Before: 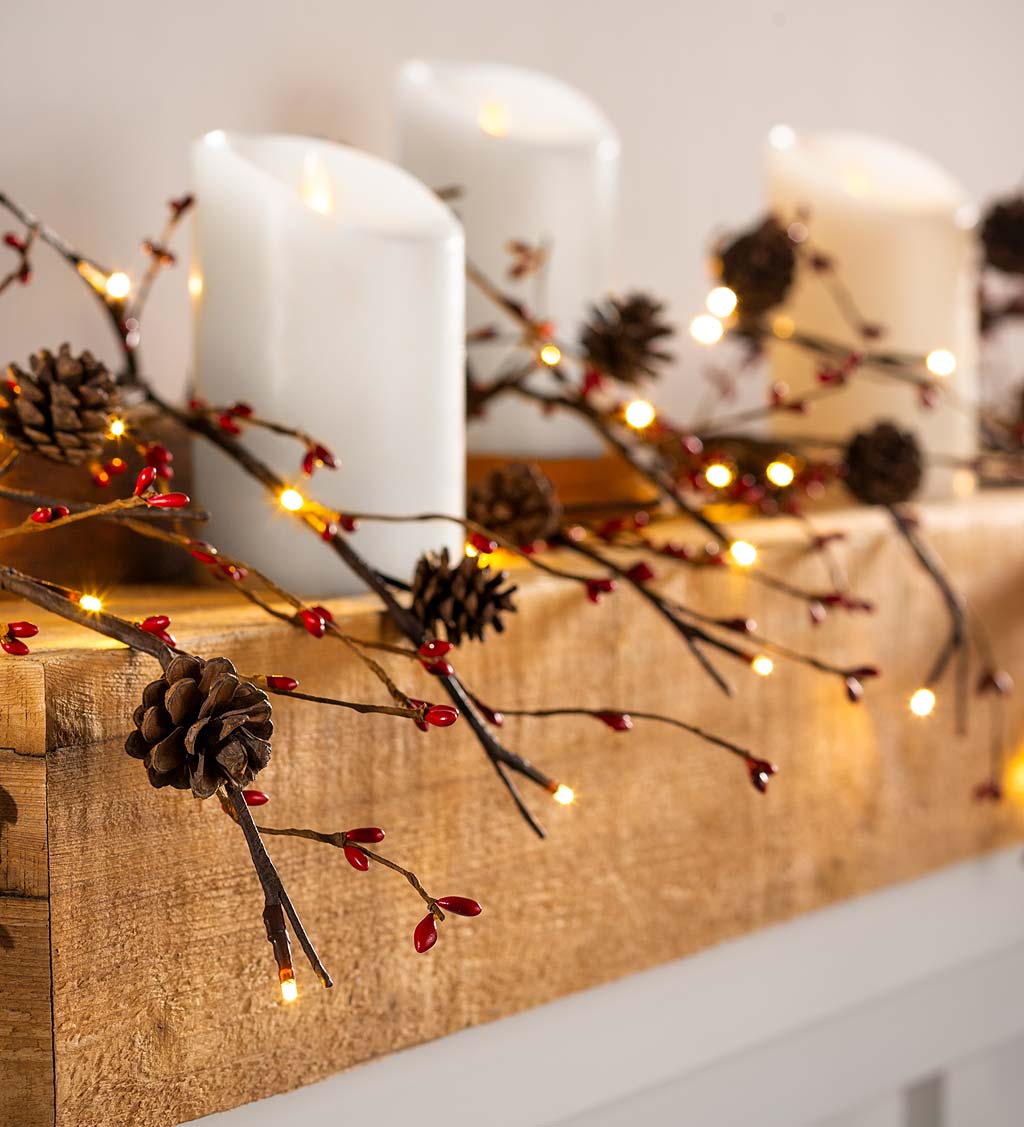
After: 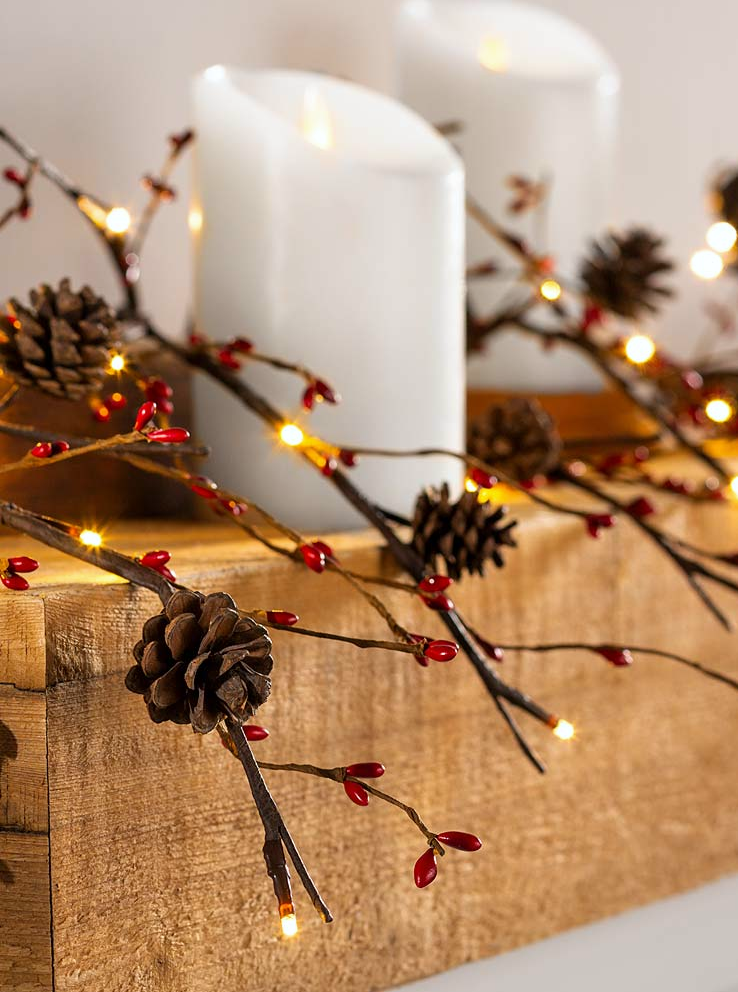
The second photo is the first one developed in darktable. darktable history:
white balance: red 0.986, blue 1.01
crop: top 5.803%, right 27.864%, bottom 5.804%
